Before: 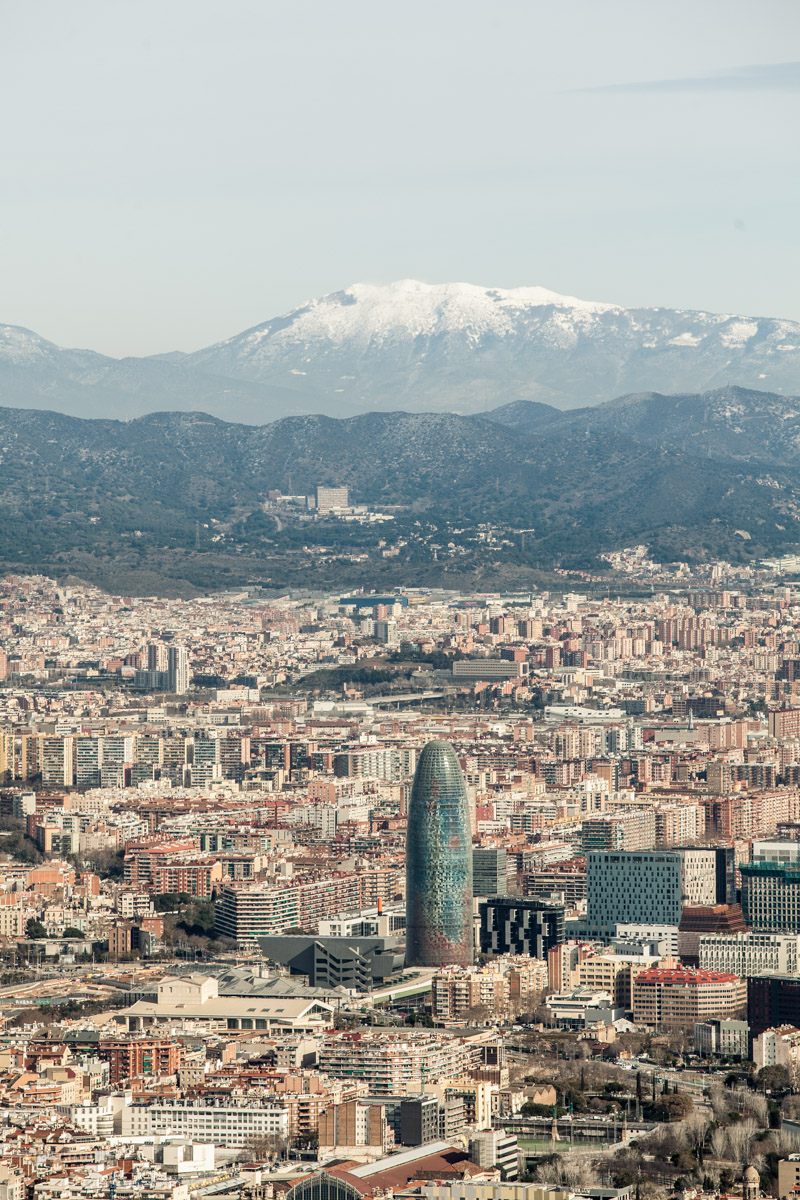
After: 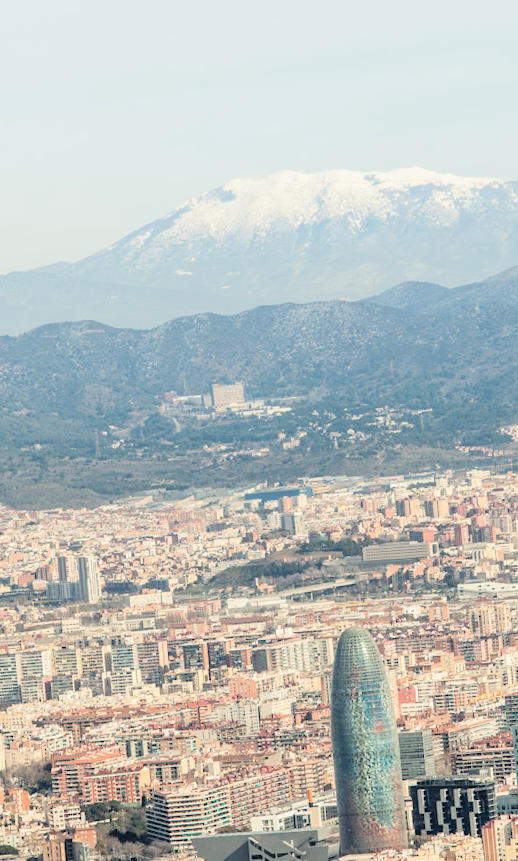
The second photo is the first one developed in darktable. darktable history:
rotate and perspective: rotation -4.86°, automatic cropping off
crop: left 16.202%, top 11.208%, right 26.045%, bottom 20.557%
contrast brightness saturation: saturation 0.13
global tonemap: drago (0.7, 100)
